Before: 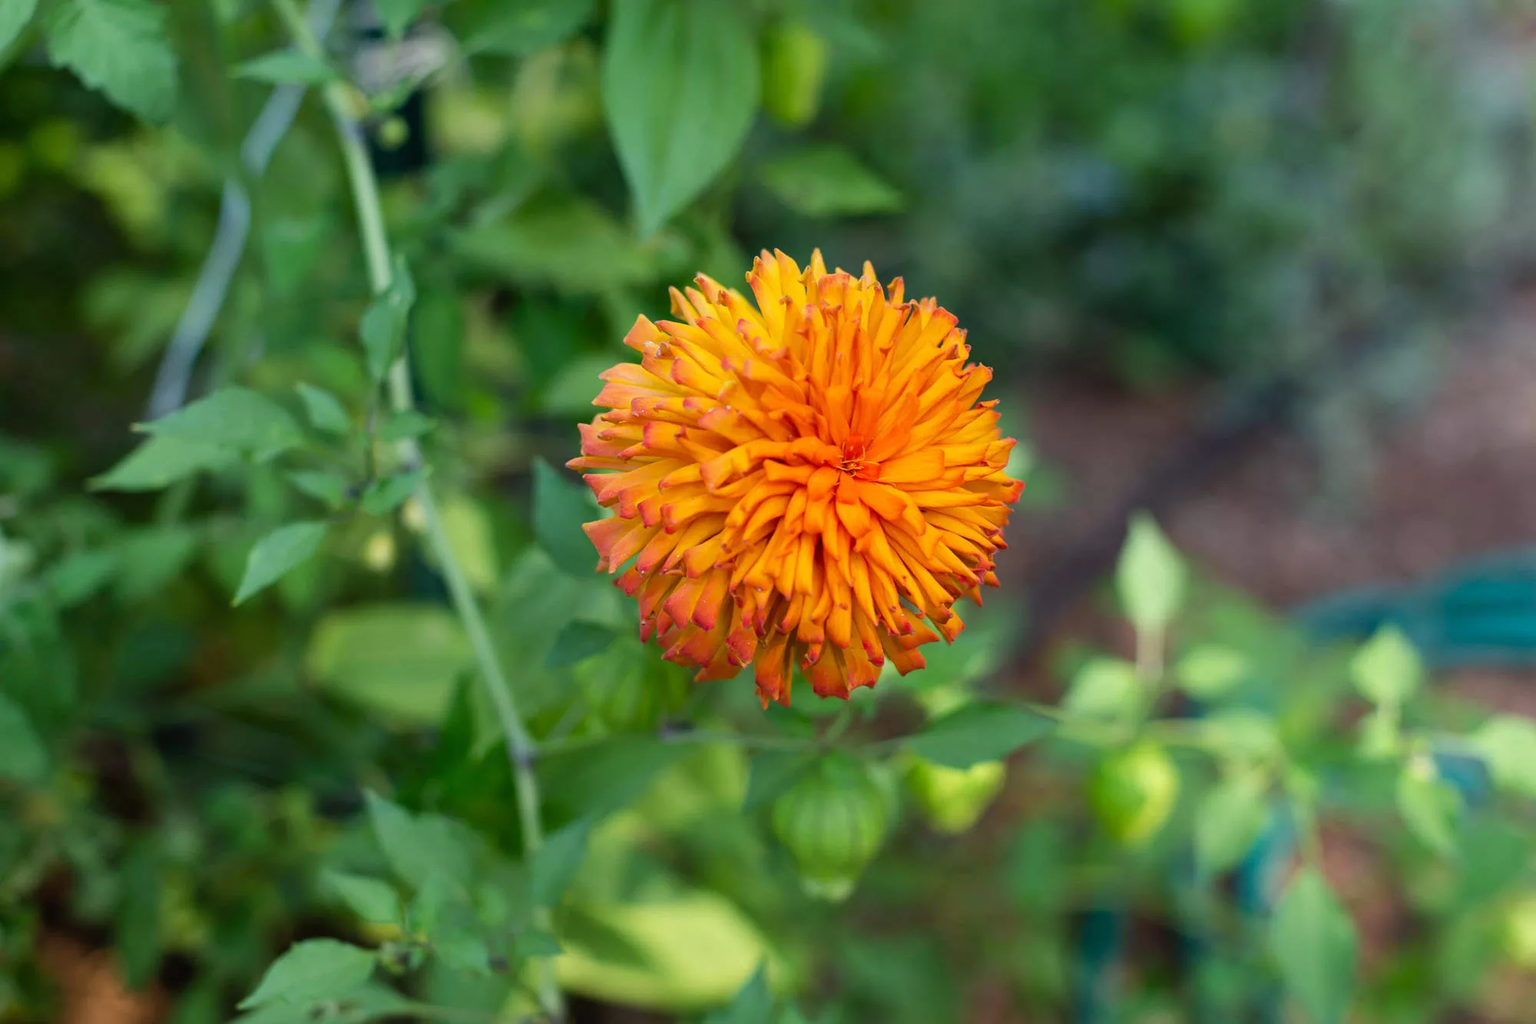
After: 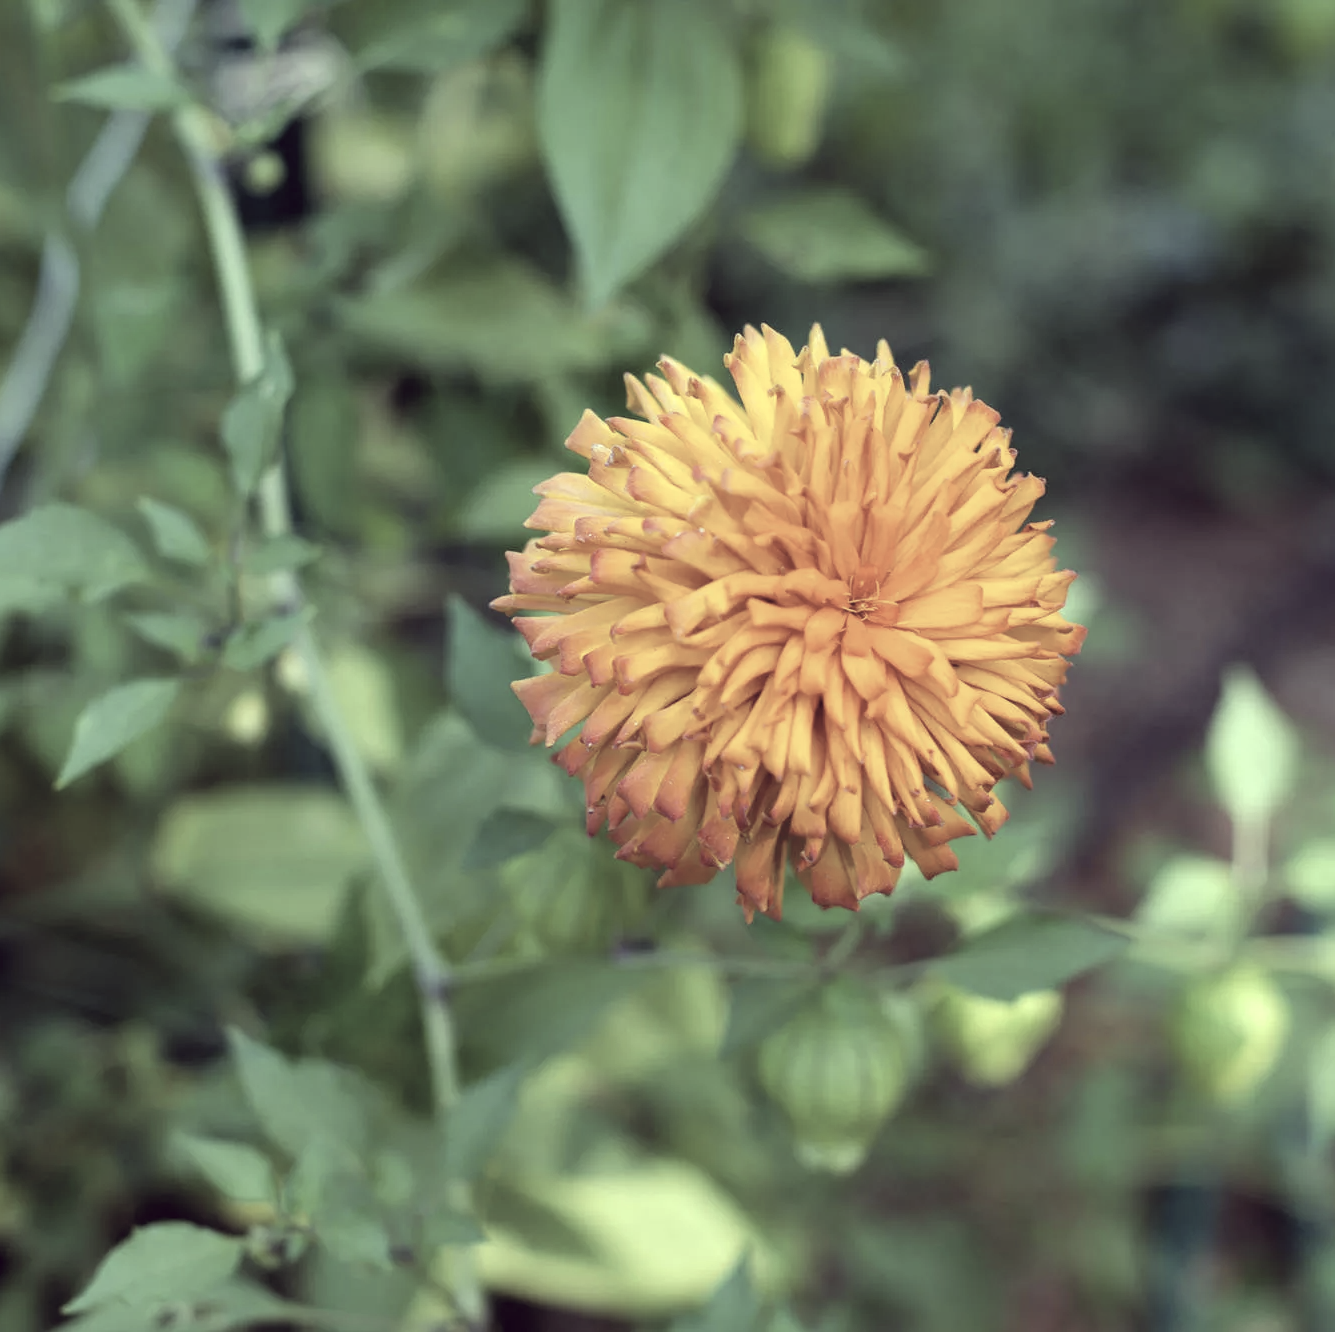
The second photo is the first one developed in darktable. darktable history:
crop and rotate: left 12.364%, right 20.856%
color correction: highlights a* -20.59, highlights b* 20.76, shadows a* 20.04, shadows b* -20.01, saturation 0.407
tone equalizer: -8 EV -0.442 EV, -7 EV -0.397 EV, -6 EV -0.33 EV, -5 EV -0.182 EV, -3 EV 0.209 EV, -2 EV 0.351 EV, -1 EV 0.402 EV, +0 EV 0.397 EV
